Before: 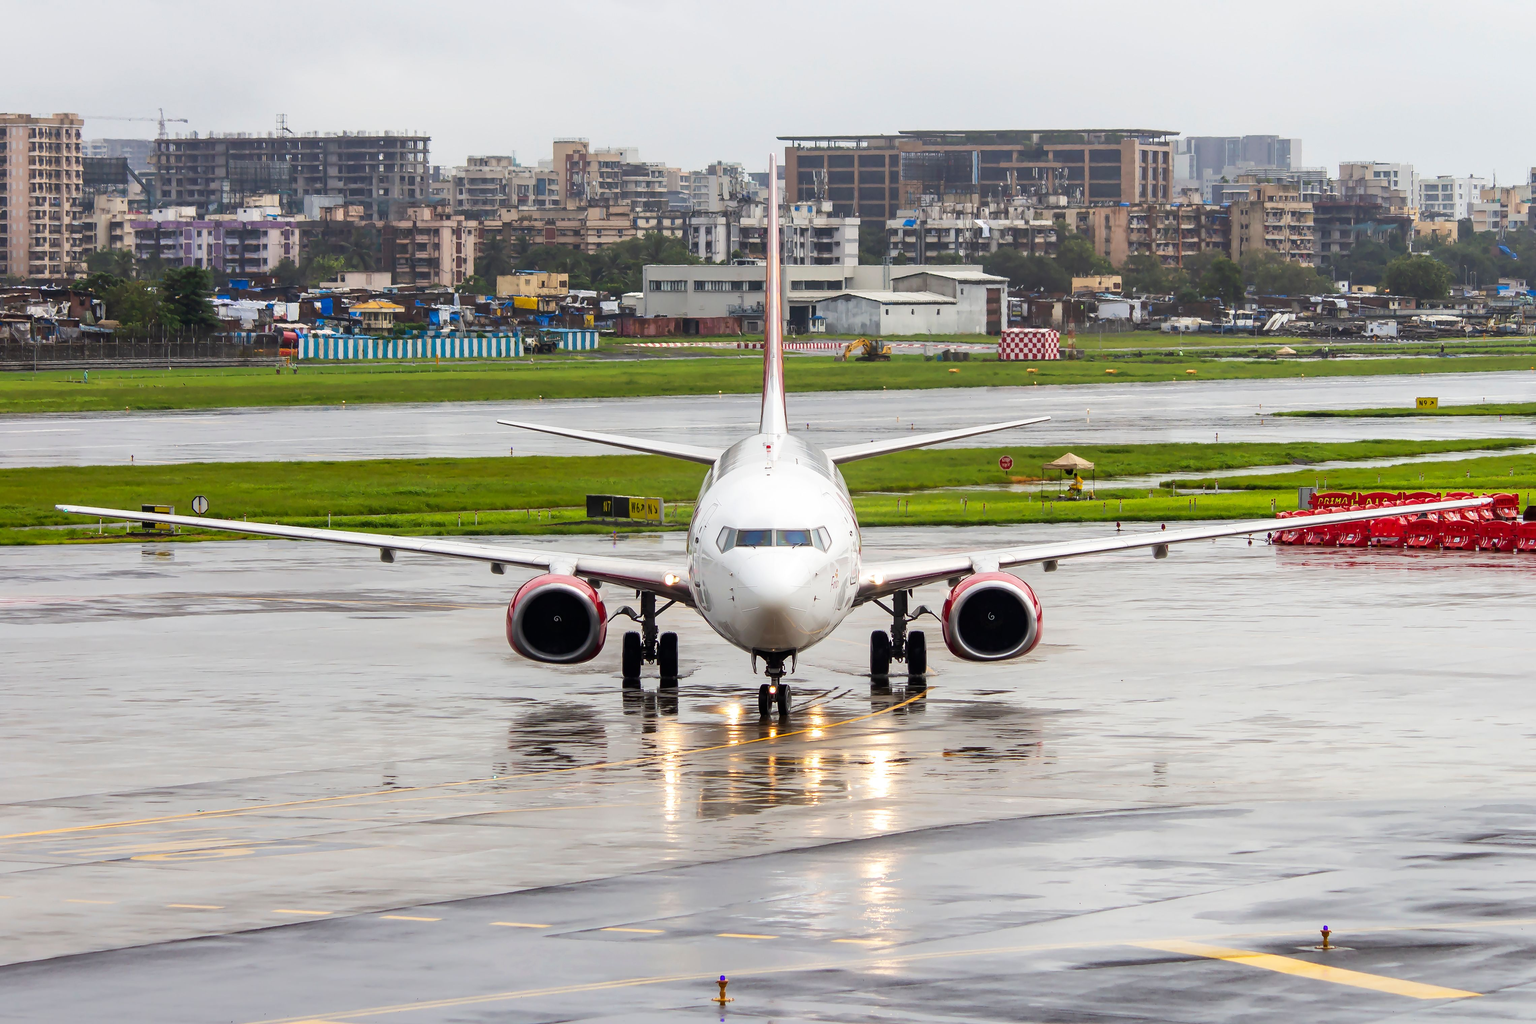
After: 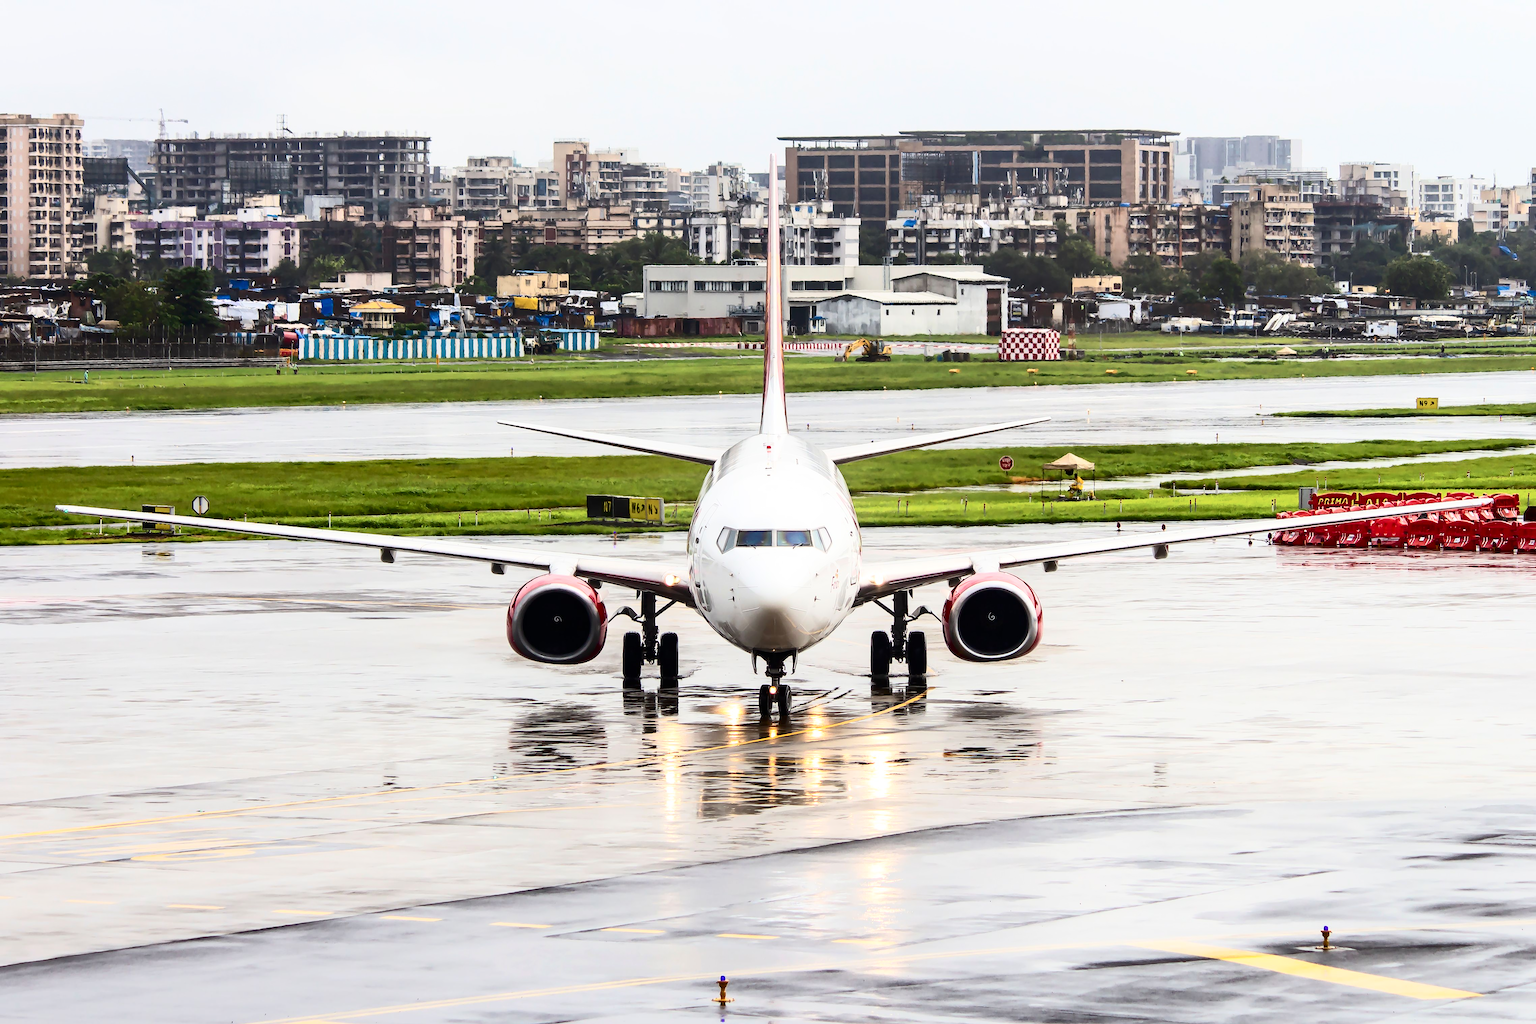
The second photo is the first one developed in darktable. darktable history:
contrast brightness saturation: contrast 0.388, brightness 0.105
